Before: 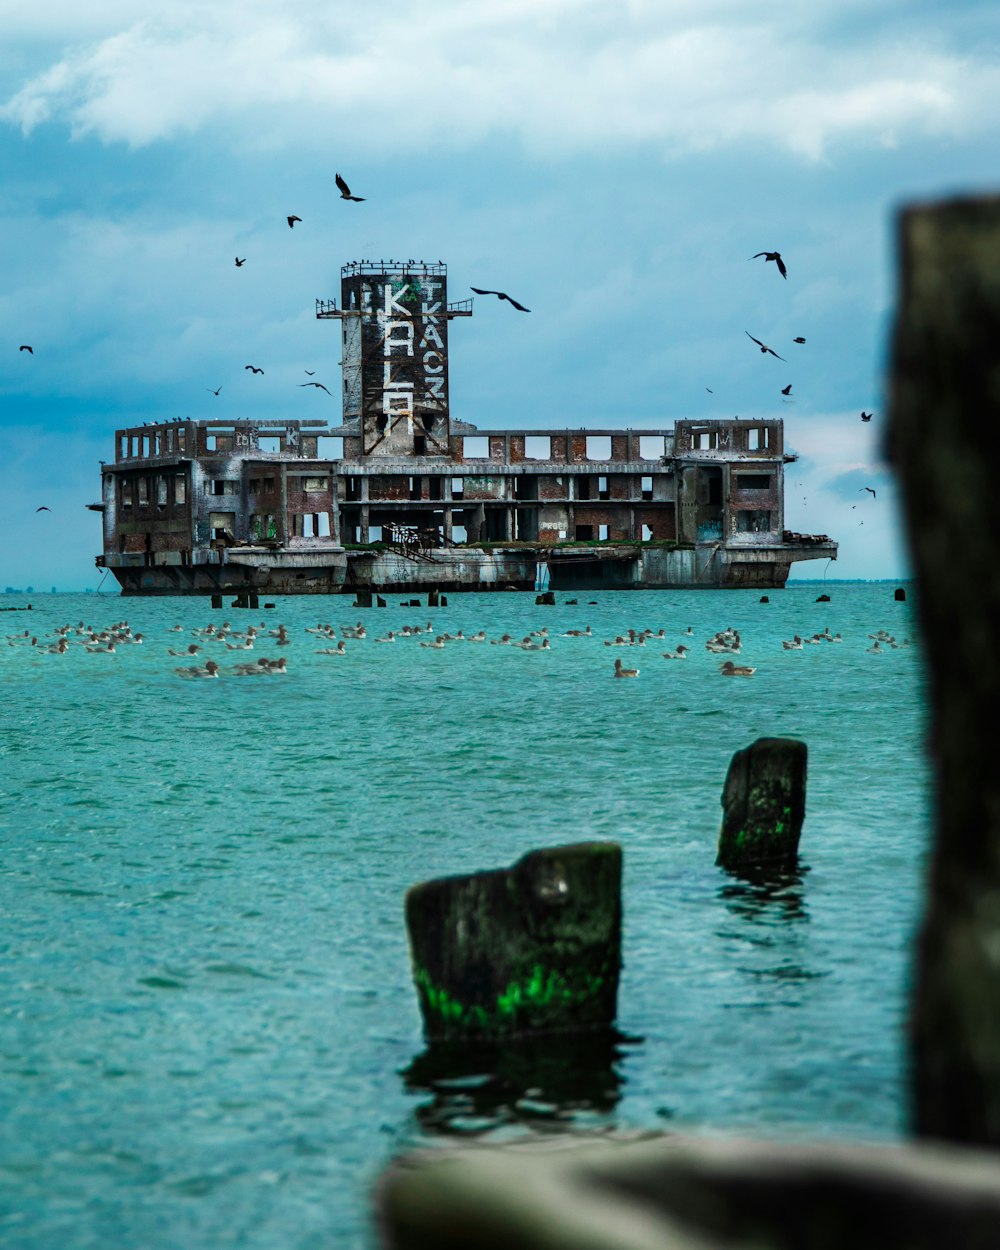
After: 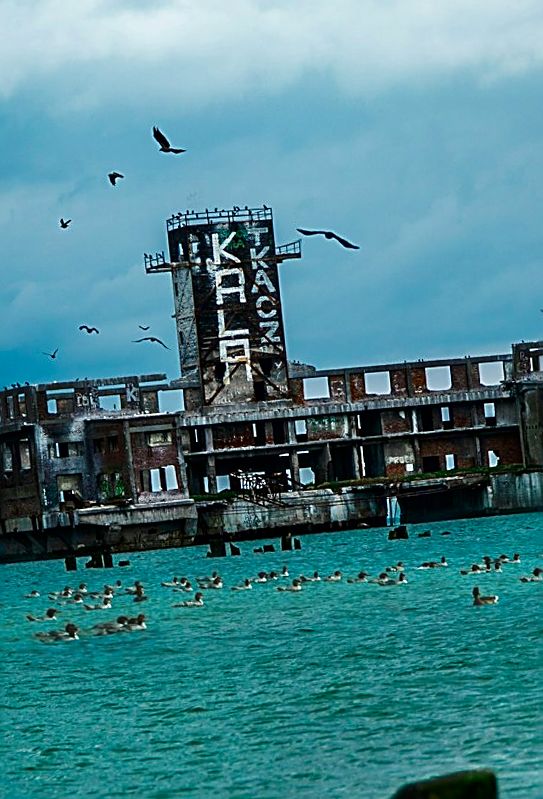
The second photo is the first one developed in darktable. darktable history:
contrast brightness saturation: brightness -0.2, saturation 0.08
exposure: compensate highlight preservation false
sharpen: amount 0.901
rotate and perspective: rotation -4.86°, automatic cropping off
crop: left 17.835%, top 7.675%, right 32.881%, bottom 32.213%
